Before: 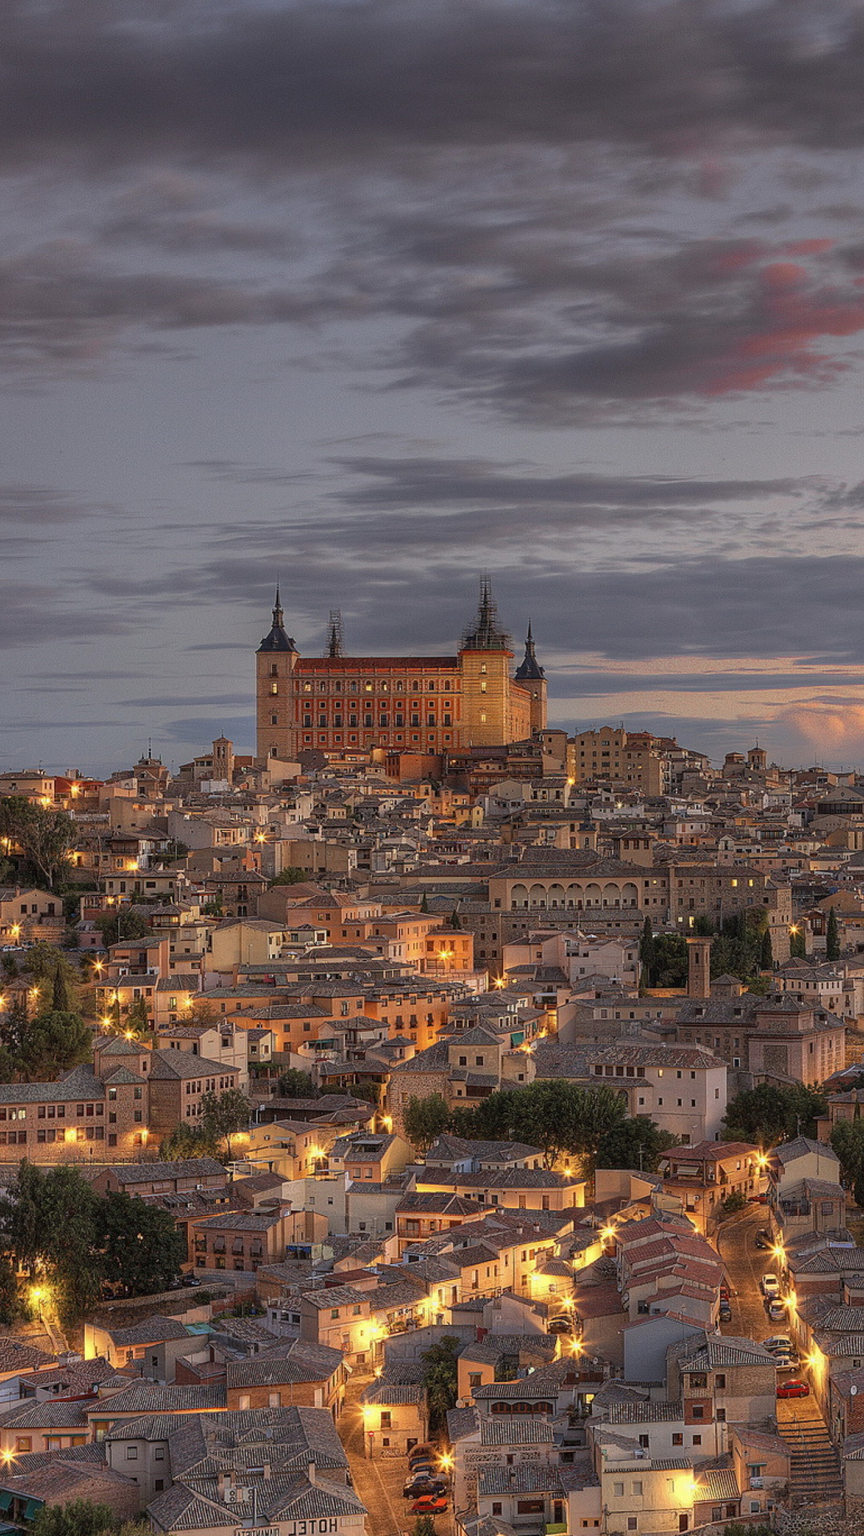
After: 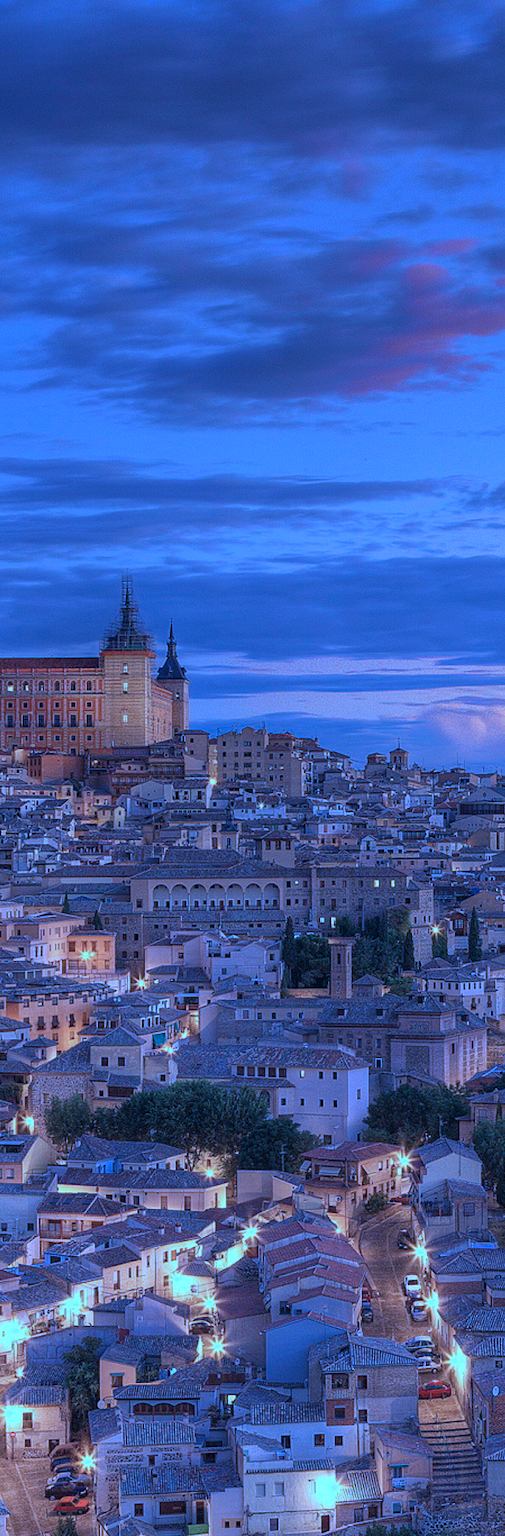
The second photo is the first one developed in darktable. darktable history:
color calibration: illuminant as shot in camera, x 0.483, y 0.43, temperature 2423.16 K
crop: left 41.493%
